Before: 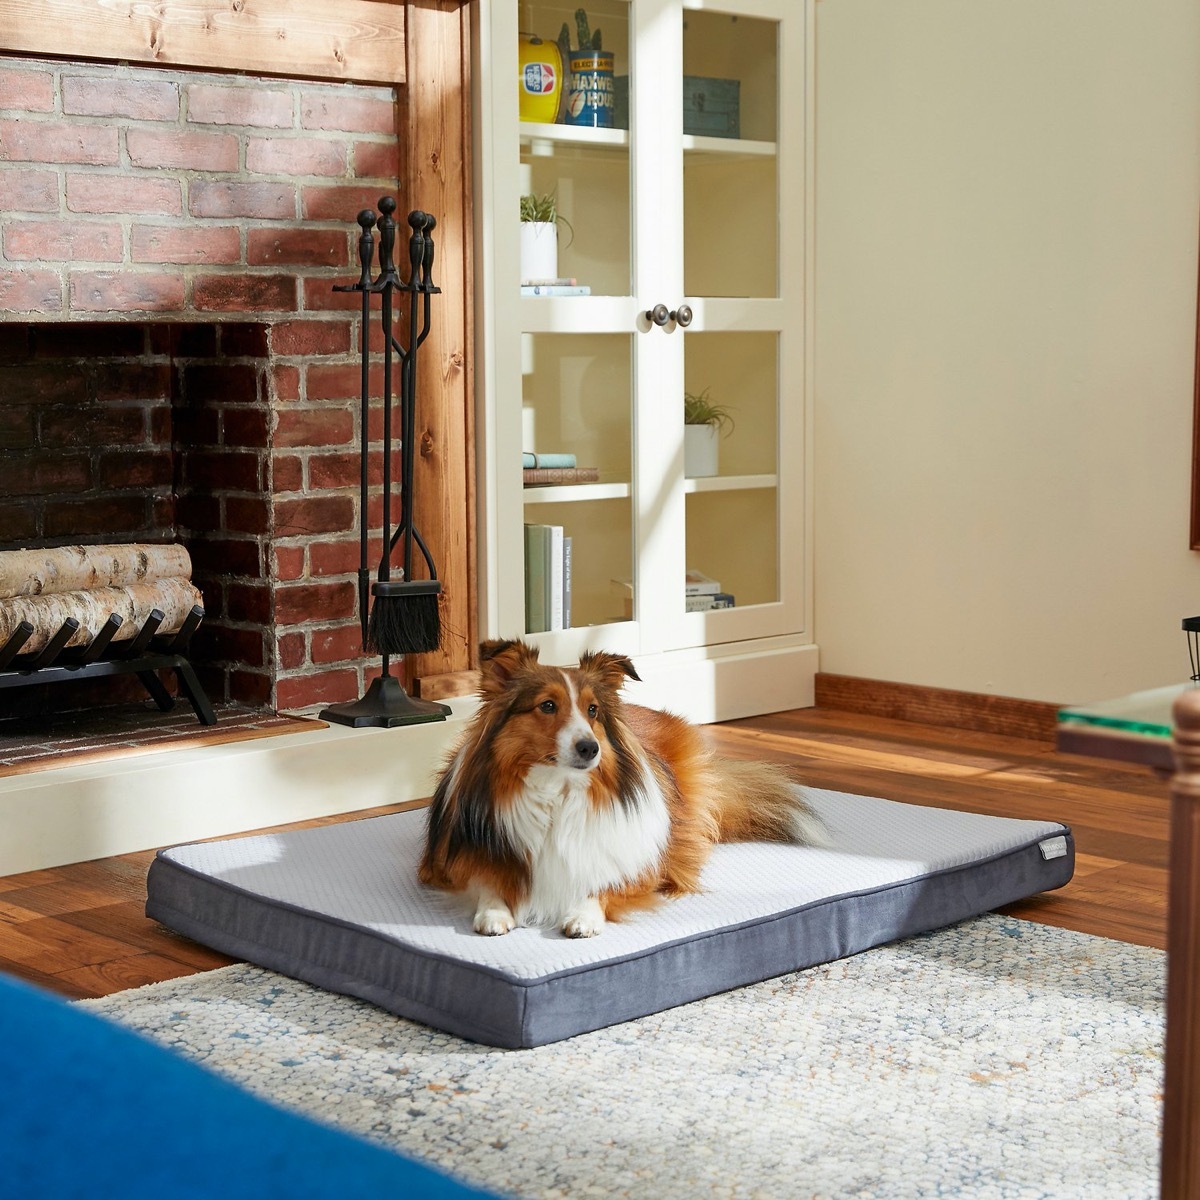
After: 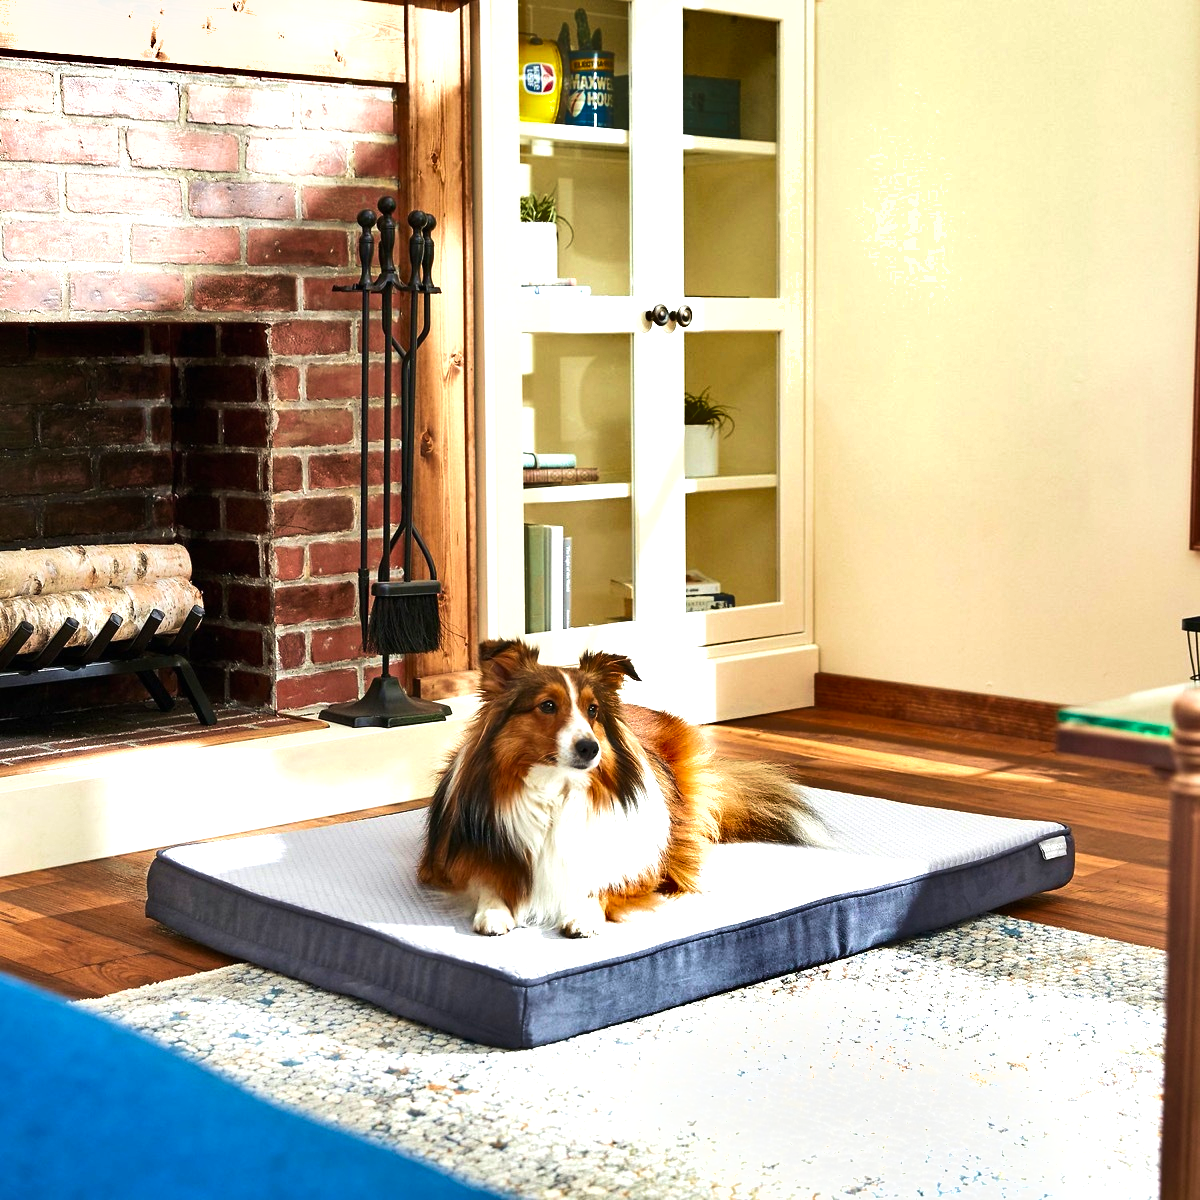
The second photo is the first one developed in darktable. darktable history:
shadows and highlights: shadows 43.84, white point adjustment -1.48, soften with gaussian
exposure: black level correction 0, exposure 0.679 EV, compensate highlight preservation false
velvia: on, module defaults
tone equalizer: -8 EV -0.449 EV, -7 EV -0.39 EV, -6 EV -0.356 EV, -5 EV -0.202 EV, -3 EV 0.236 EV, -2 EV 0.363 EV, -1 EV 0.373 EV, +0 EV 0.399 EV, edges refinement/feathering 500, mask exposure compensation -1.57 EV, preserve details no
